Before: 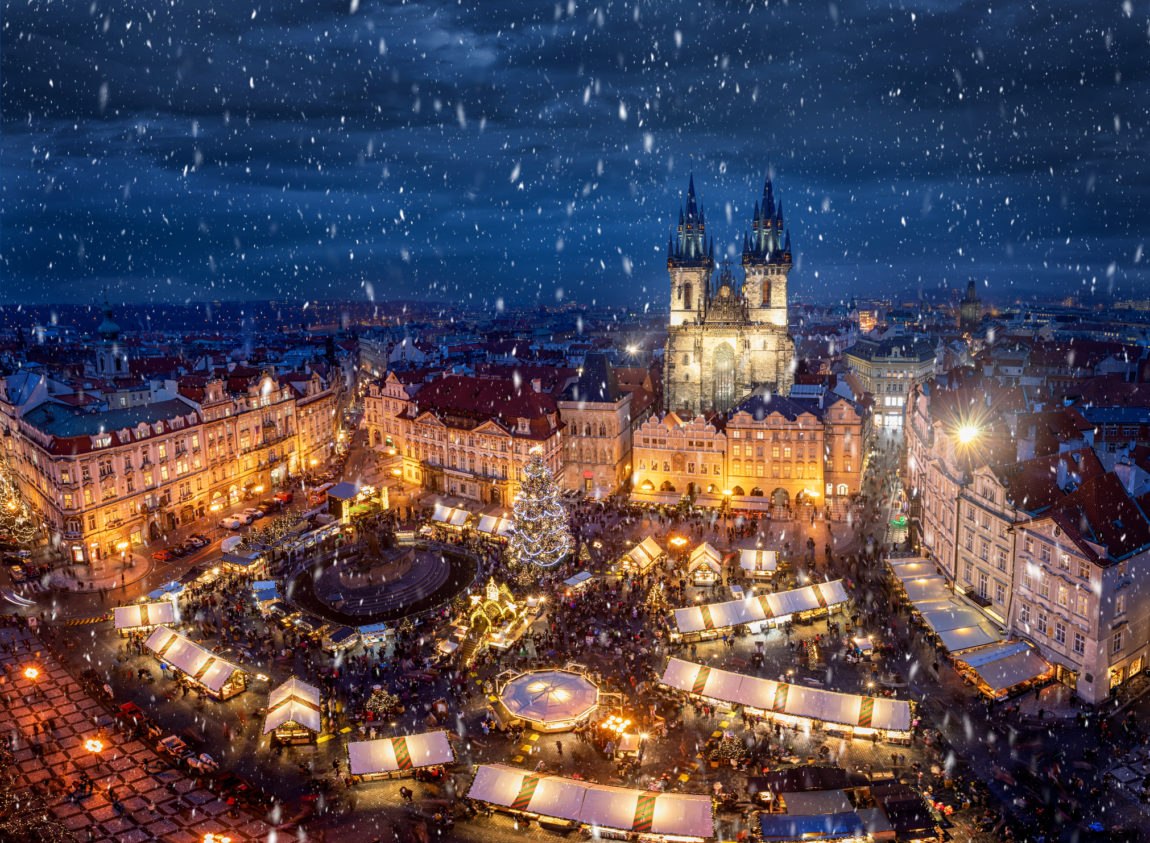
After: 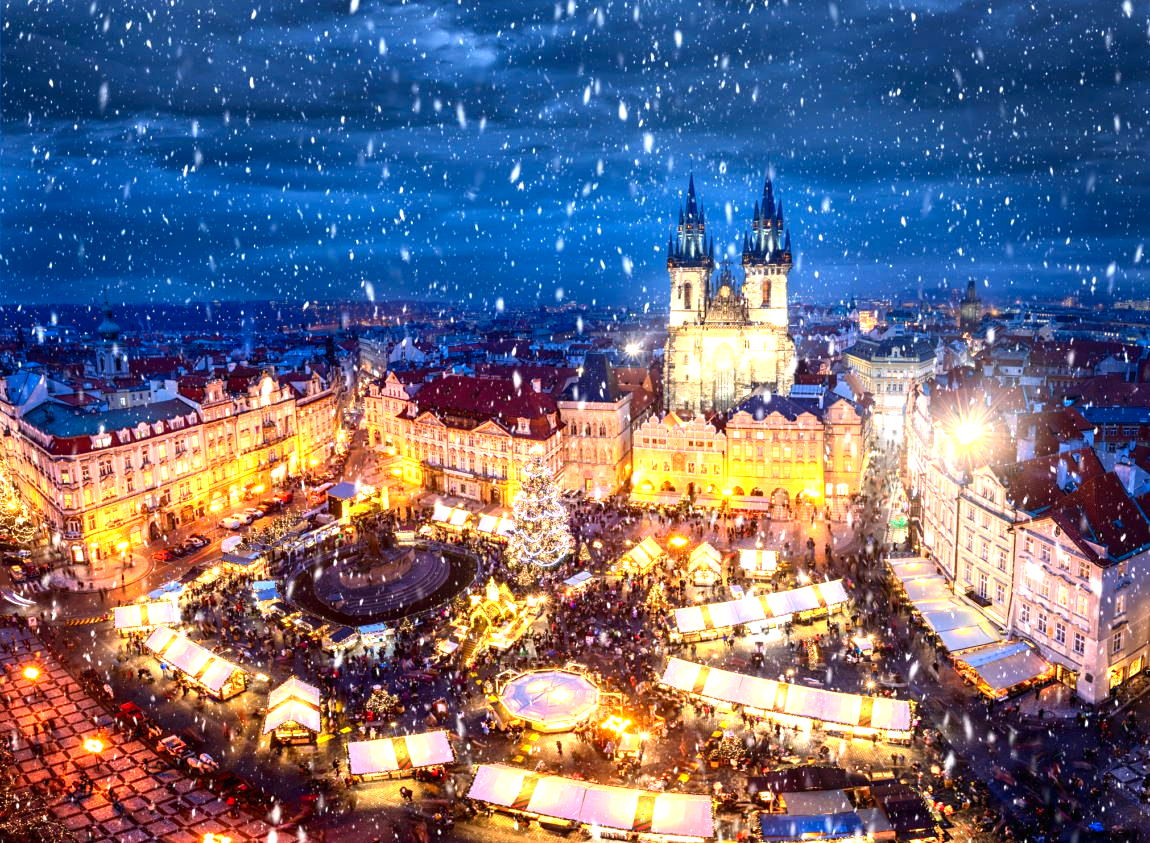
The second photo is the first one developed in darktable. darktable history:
contrast brightness saturation: contrast 0.15, brightness -0.007, saturation 0.104
exposure: black level correction 0, exposure 1.38 EV, compensate exposure bias true, compensate highlight preservation false
